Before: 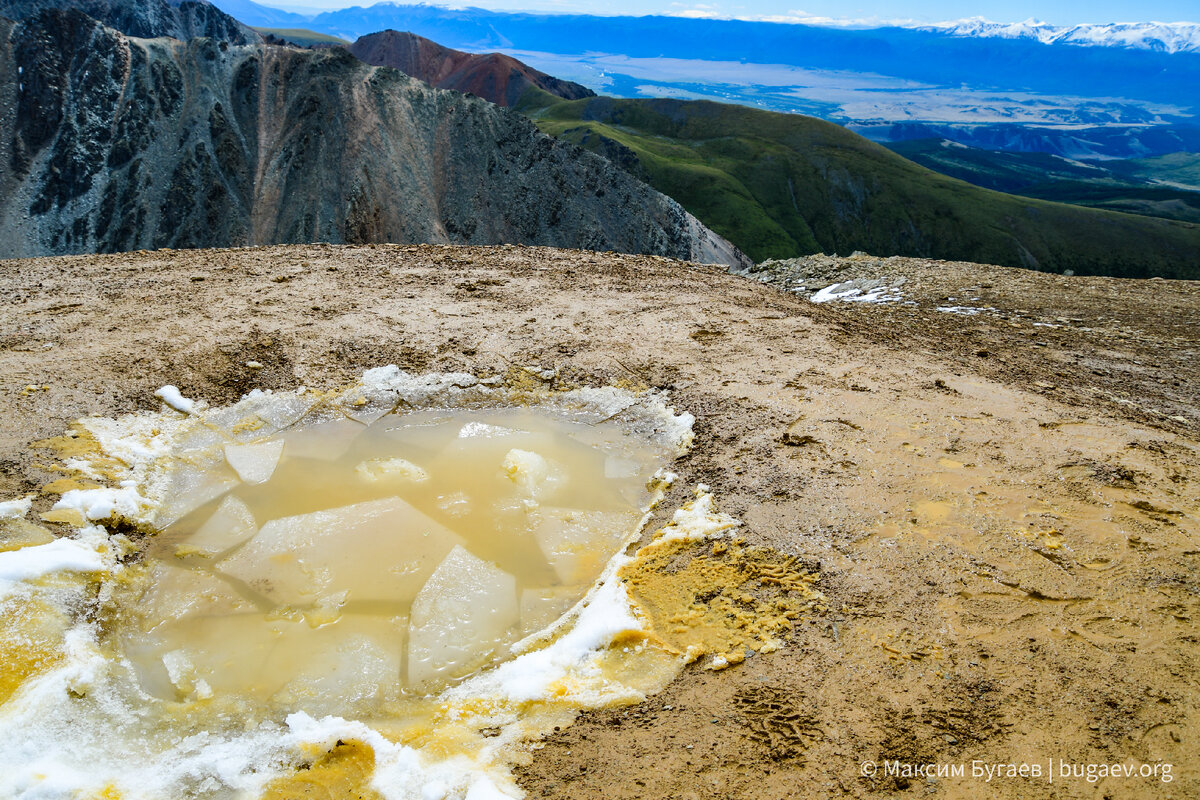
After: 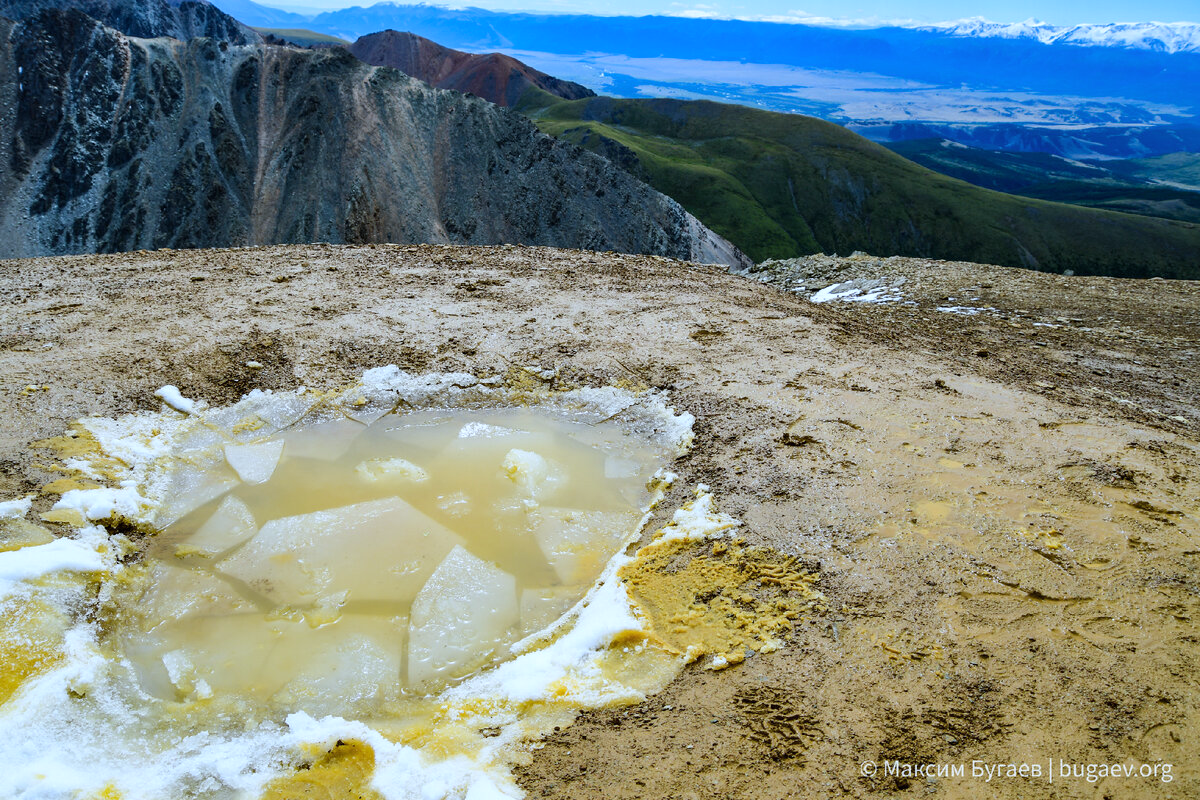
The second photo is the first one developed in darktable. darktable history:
color zones: curves: ch1 [(0.077, 0.436) (0.25, 0.5) (0.75, 0.5)]
white balance: red 0.924, blue 1.095
